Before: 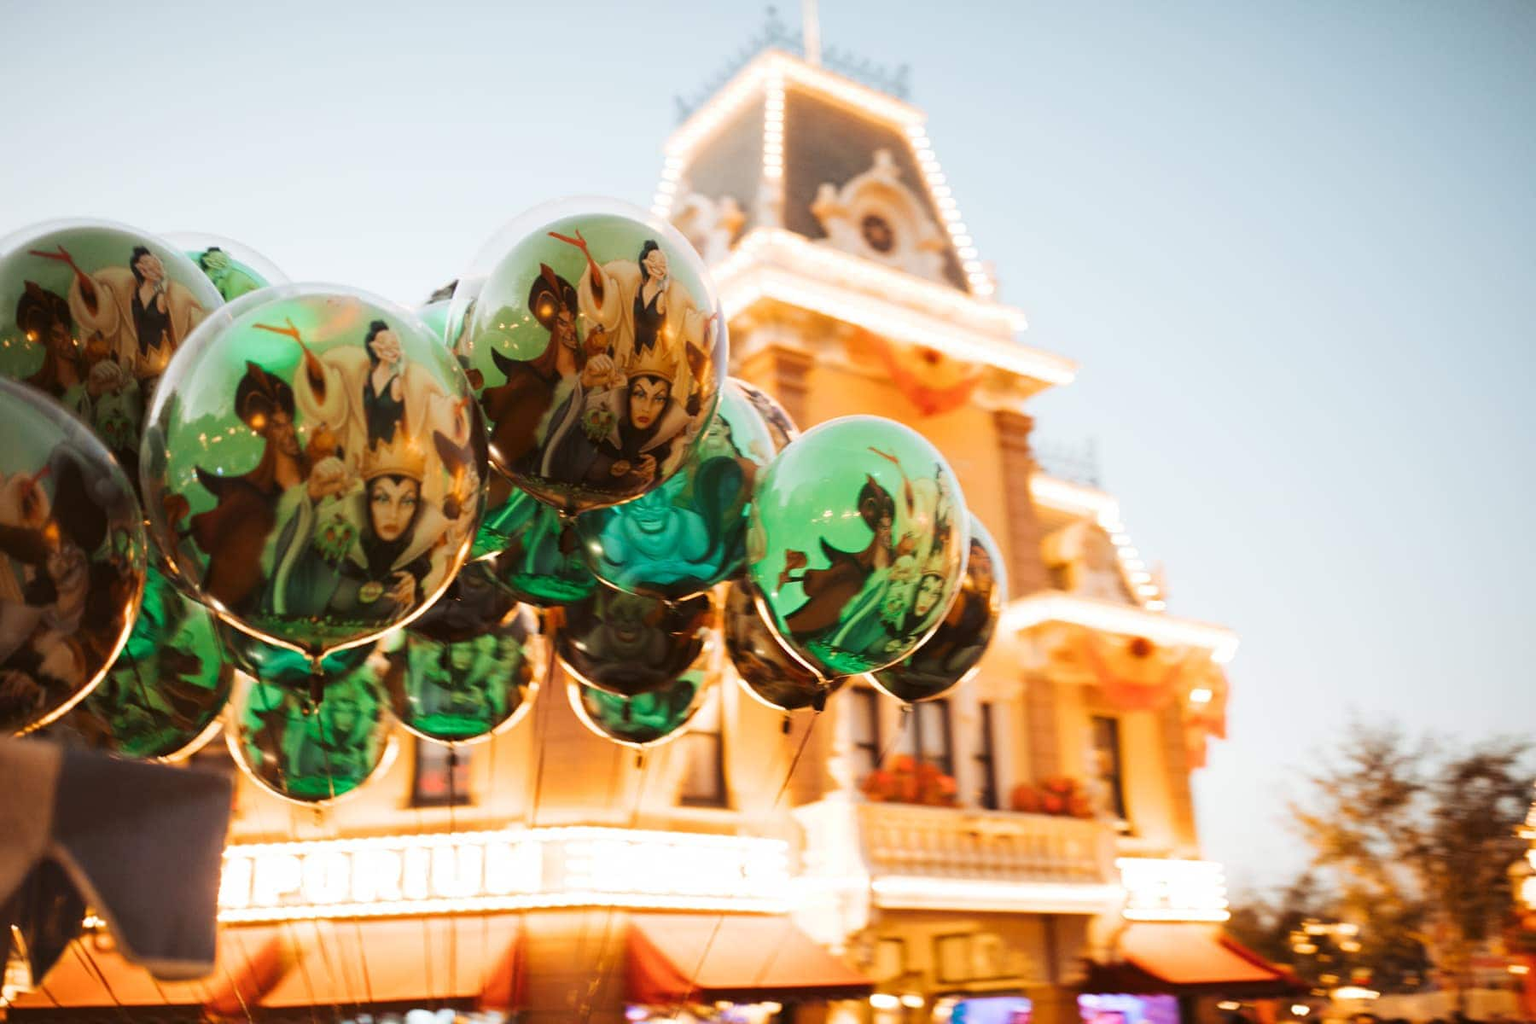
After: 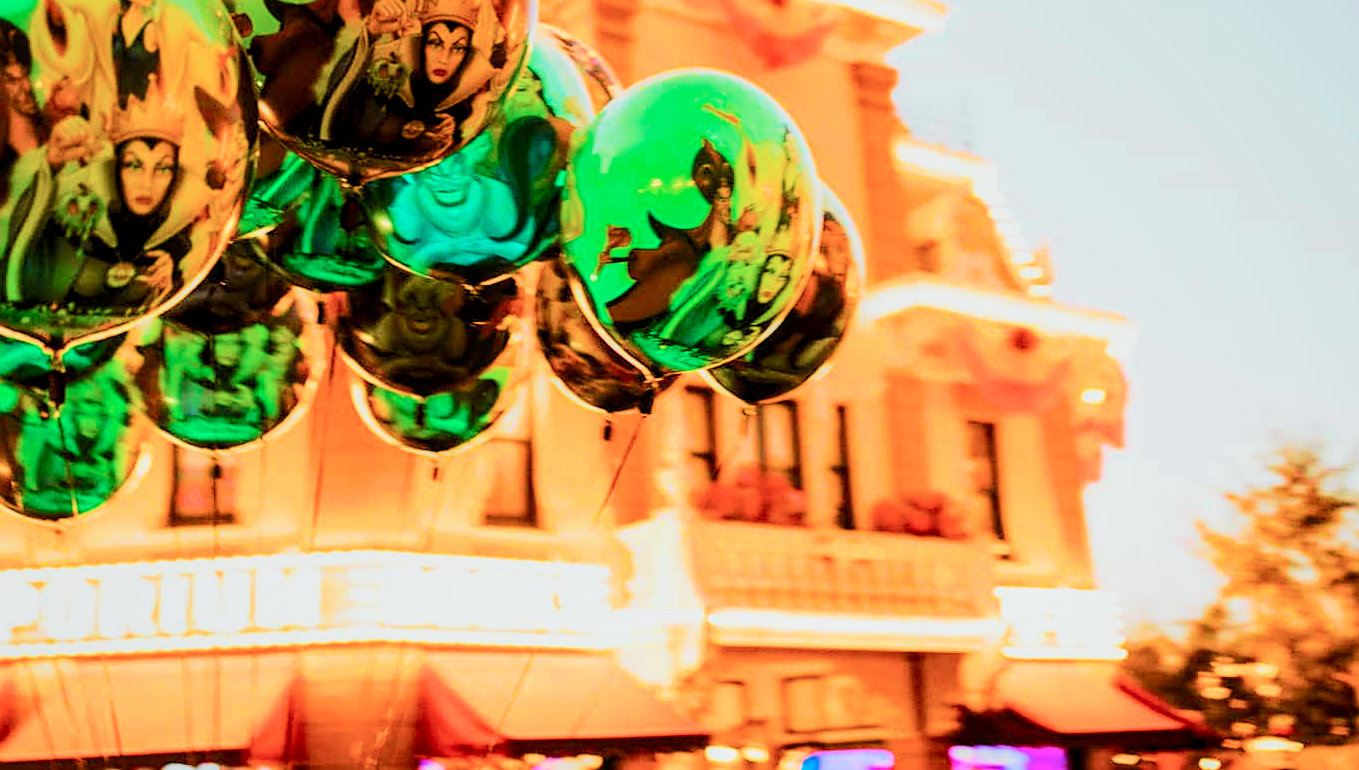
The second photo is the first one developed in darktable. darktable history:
tone curve: curves: ch0 [(0, 0) (0.037, 0.011) (0.131, 0.108) (0.279, 0.279) (0.476, 0.554) (0.617, 0.693) (0.704, 0.77) (0.813, 0.852) (0.916, 0.924) (1, 0.993)]; ch1 [(0, 0) (0.318, 0.278) (0.444, 0.427) (0.493, 0.492) (0.508, 0.502) (0.534, 0.531) (0.562, 0.571) (0.626, 0.667) (0.746, 0.764) (1, 1)]; ch2 [(0, 0) (0.316, 0.292) (0.381, 0.37) (0.423, 0.448) (0.476, 0.492) (0.502, 0.498) (0.522, 0.518) (0.533, 0.532) (0.586, 0.631) (0.634, 0.663) (0.7, 0.7) (0.861, 0.808) (1, 0.951)], color space Lab, independent channels, preserve colors none
color balance rgb: linear chroma grading › shadows -39.538%, linear chroma grading › highlights 38.94%, linear chroma grading › global chroma 44.368%, linear chroma grading › mid-tones -29.721%, perceptual saturation grading › global saturation 30.593%, global vibrance 20%
sharpen: on, module defaults
exposure: black level correction 0.001, exposure 0.499 EV, compensate exposure bias true, compensate highlight preservation false
crop and rotate: left 17.486%, top 34.952%, right 6.996%, bottom 0.85%
filmic rgb: middle gray luminance 28.83%, black relative exposure -10.3 EV, white relative exposure 5.47 EV, target black luminance 0%, hardness 3.95, latitude 1.45%, contrast 1.121, highlights saturation mix 4.11%, shadows ↔ highlights balance 15.11%
local contrast: detail 130%
